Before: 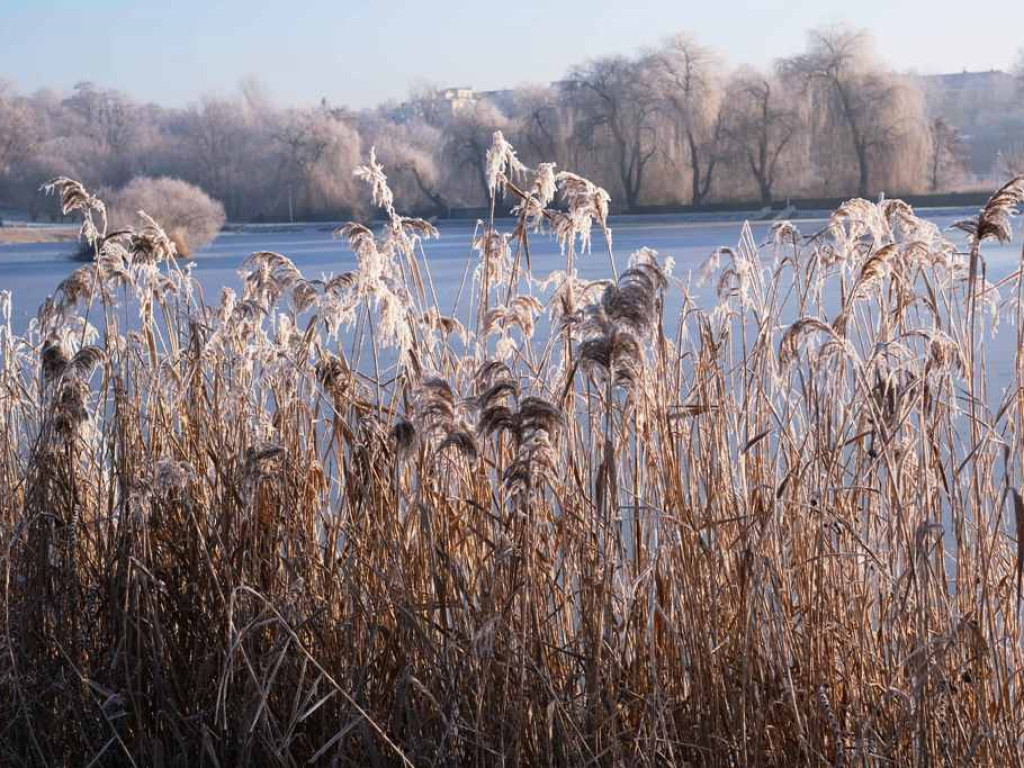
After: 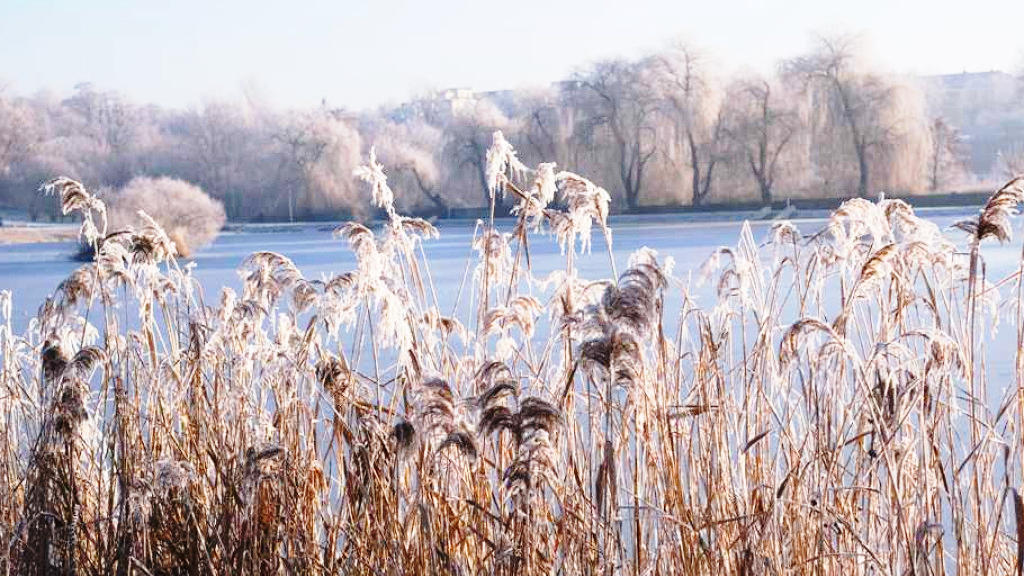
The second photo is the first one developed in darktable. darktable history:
crop: bottom 24.988%
base curve: curves: ch0 [(0, 0) (0.028, 0.03) (0.121, 0.232) (0.46, 0.748) (0.859, 0.968) (1, 1)], preserve colors none
